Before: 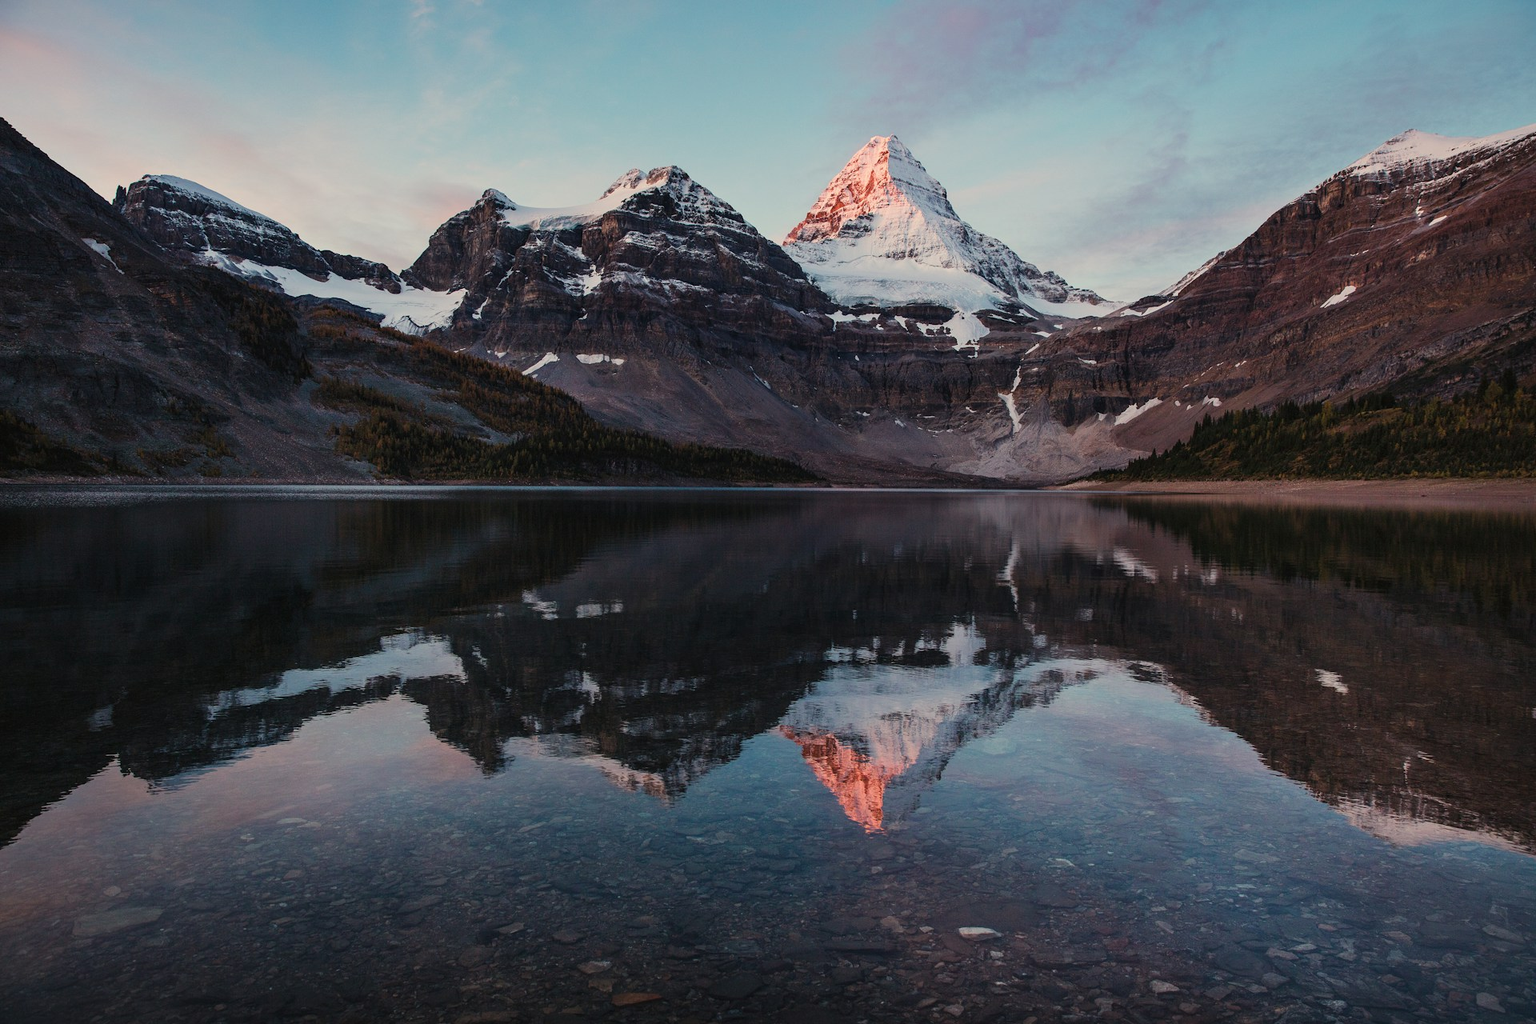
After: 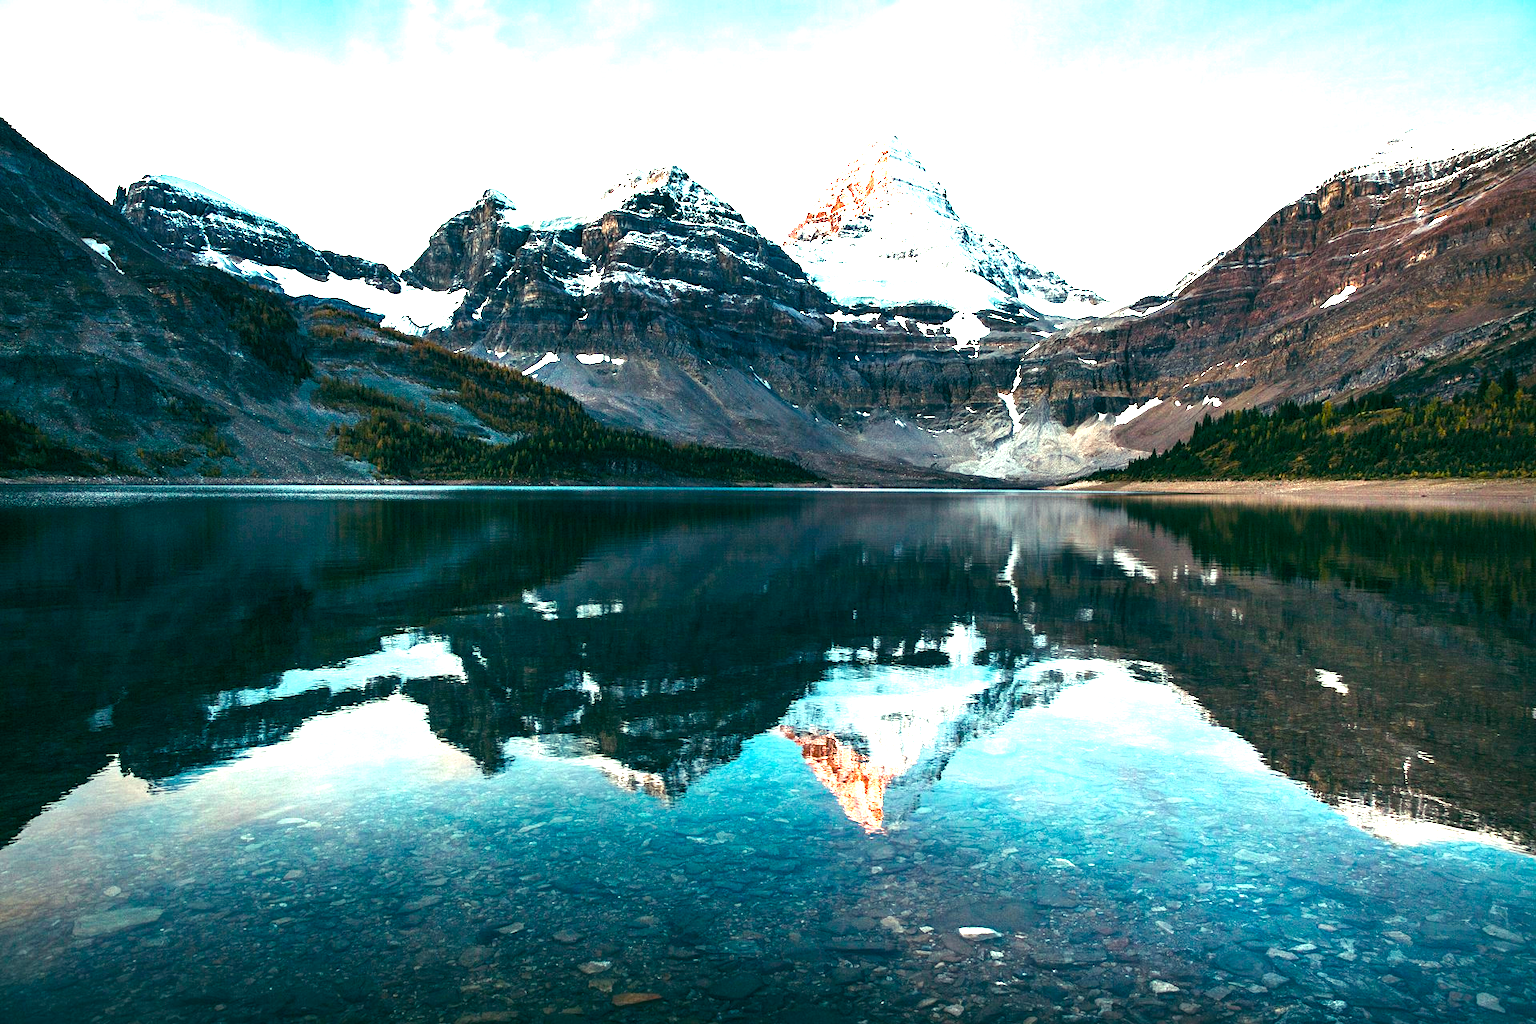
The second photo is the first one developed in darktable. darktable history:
color balance rgb: shadows lift › luminance -7.7%, shadows lift › chroma 2.13%, shadows lift › hue 165.27°, power › luminance -7.77%, power › chroma 1.1%, power › hue 215.88°, highlights gain › luminance 15.15%, highlights gain › chroma 7%, highlights gain › hue 125.57°, global offset › luminance -0.33%, global offset › chroma 0.11%, global offset › hue 165.27°, perceptual saturation grading › global saturation 24.42%, perceptual saturation grading › highlights -24.42%, perceptual saturation grading › mid-tones 24.42%, perceptual saturation grading › shadows 40%, perceptual brilliance grading › global brilliance -5%, perceptual brilliance grading › highlights 24.42%, perceptual brilliance grading › mid-tones 7%, perceptual brilliance grading › shadows -5%
exposure: black level correction 0, exposure 1.675 EV, compensate exposure bias true, compensate highlight preservation false
